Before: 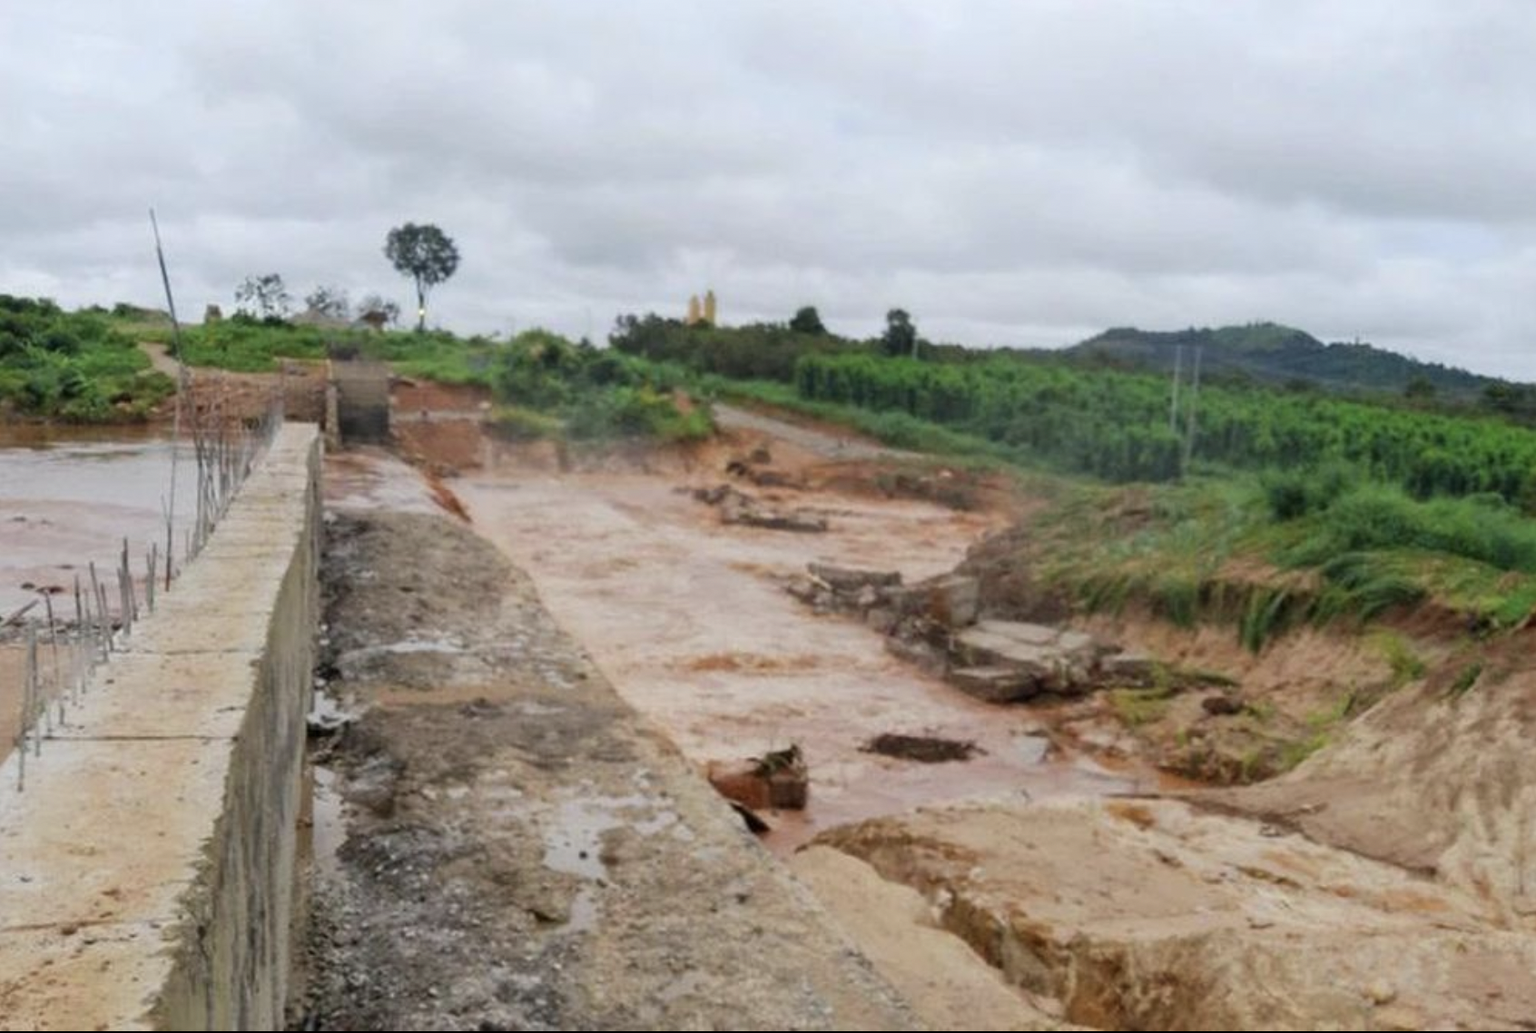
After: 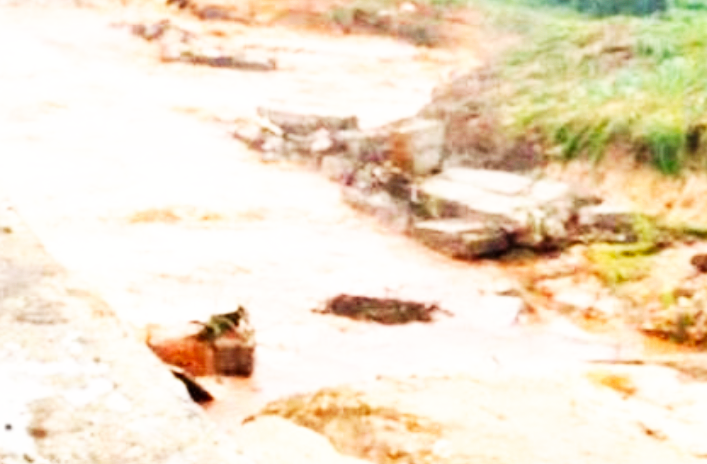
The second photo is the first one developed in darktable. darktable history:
crop: left 37.475%, top 45.307%, right 20.69%, bottom 13.865%
base curve: curves: ch0 [(0, 0) (0.007, 0.004) (0.027, 0.03) (0.046, 0.07) (0.207, 0.54) (0.442, 0.872) (0.673, 0.972) (1, 1)], preserve colors none
exposure: exposure 1 EV, compensate highlight preservation false
